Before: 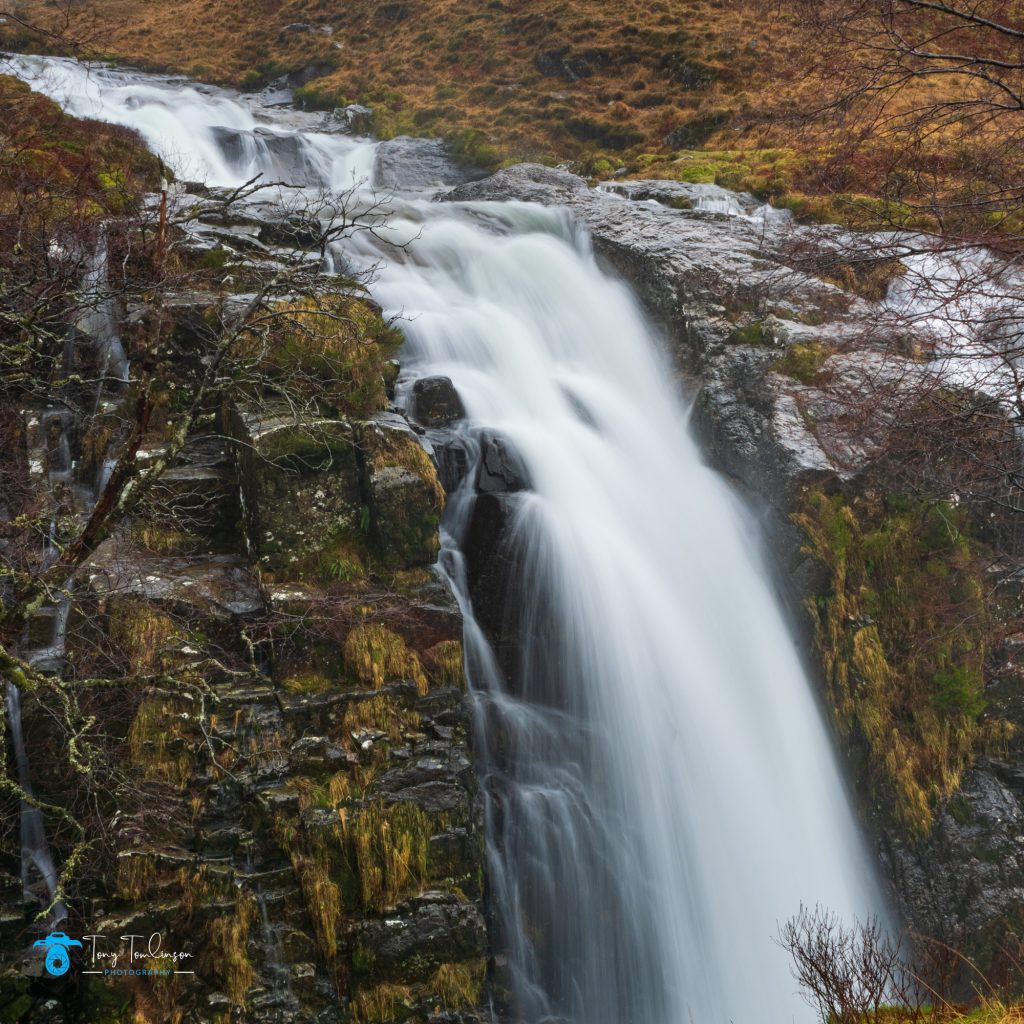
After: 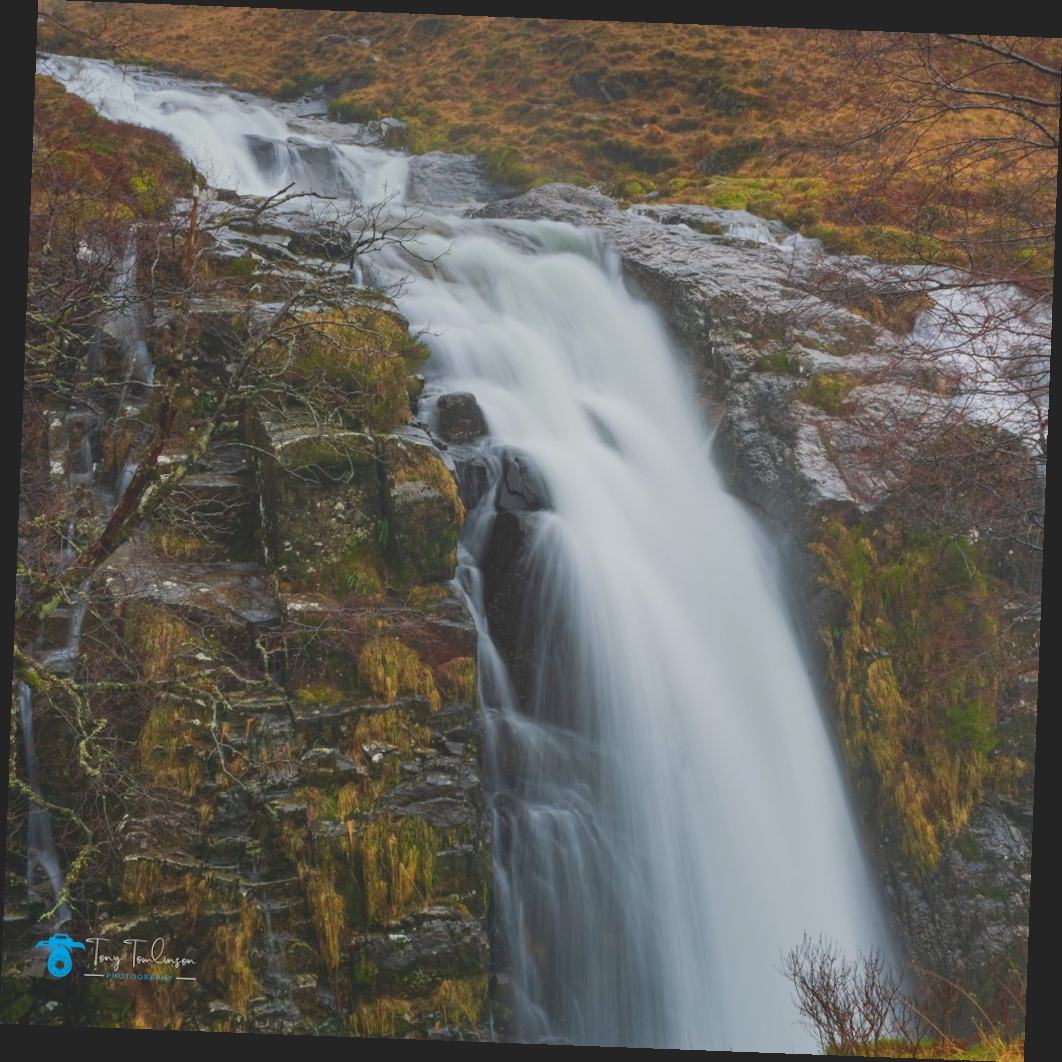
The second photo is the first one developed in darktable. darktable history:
rotate and perspective: rotation 2.17°, automatic cropping off
contrast brightness saturation: contrast -0.28
